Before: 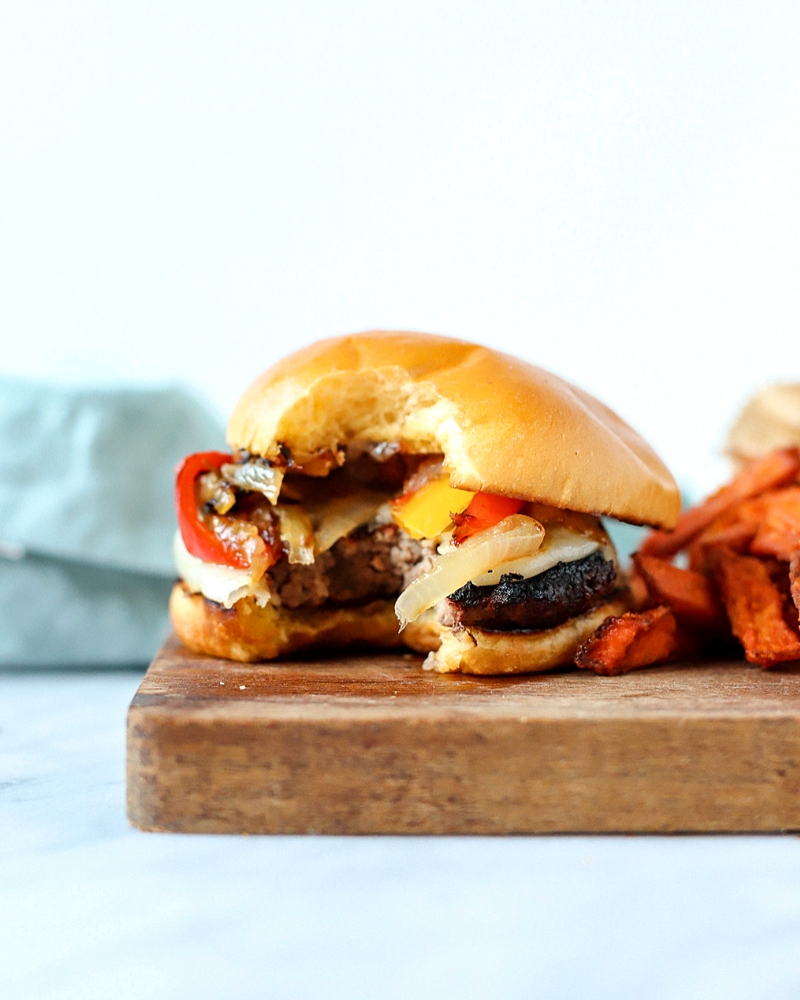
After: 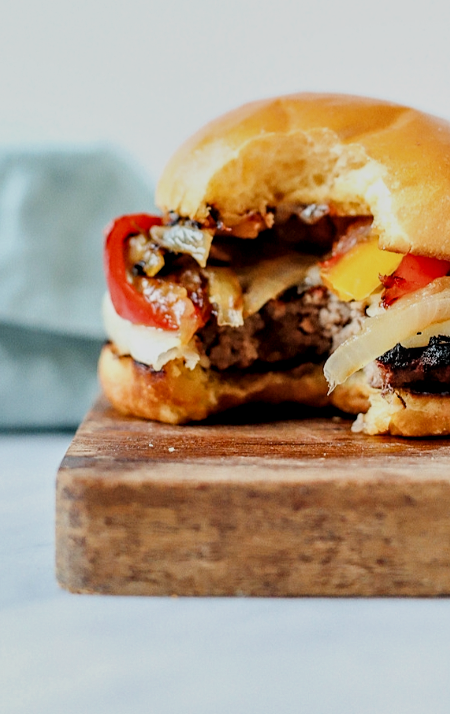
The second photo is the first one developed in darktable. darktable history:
filmic rgb: black relative exposure -7.65 EV, white relative exposure 4.56 EV, hardness 3.61
local contrast: detail 130%
crop: left 8.966%, top 23.852%, right 34.699%, bottom 4.703%
bloom: size 13.65%, threshold 98.39%, strength 4.82%
contrast equalizer: octaves 7, y [[0.524 ×6], [0.512 ×6], [0.379 ×6], [0 ×6], [0 ×6]]
